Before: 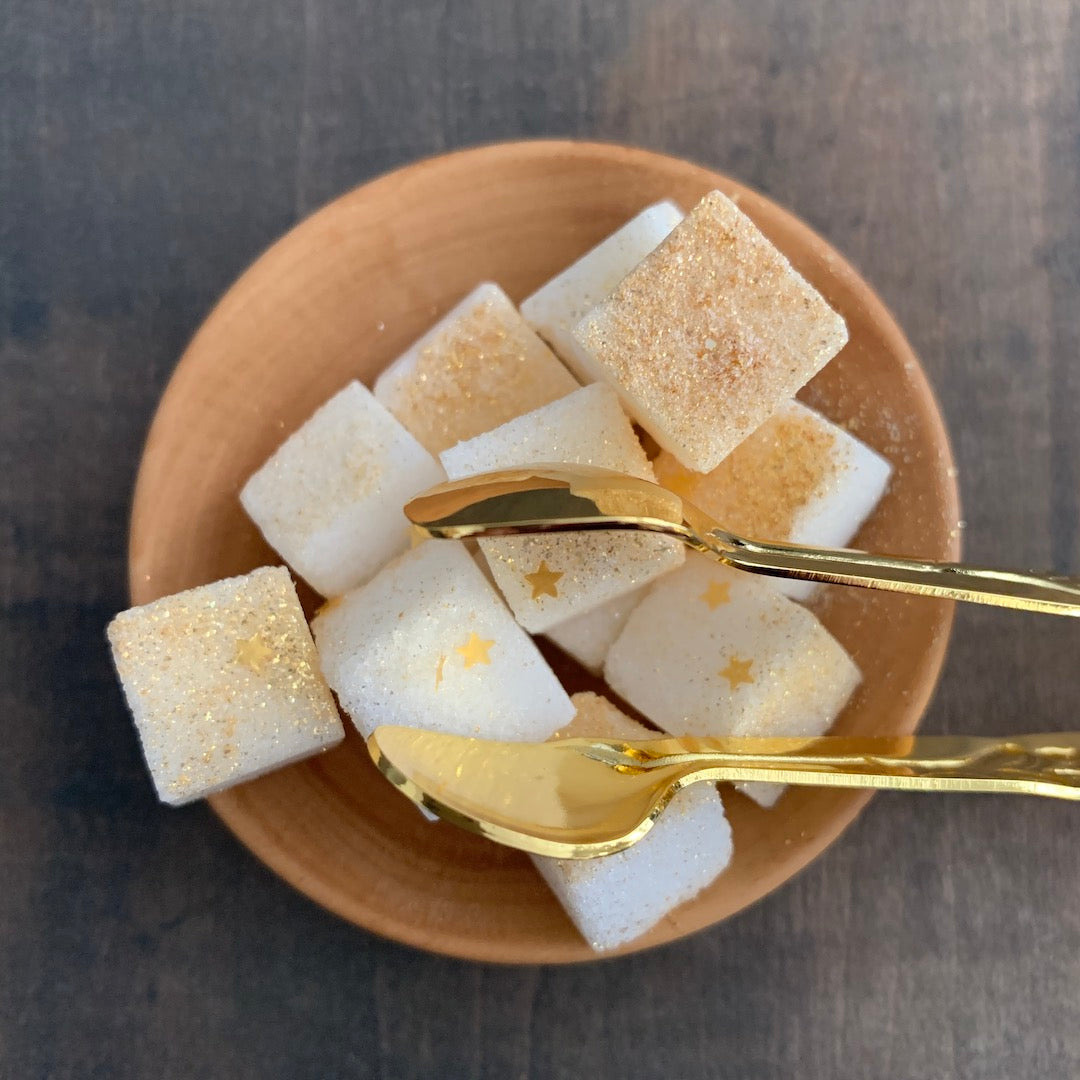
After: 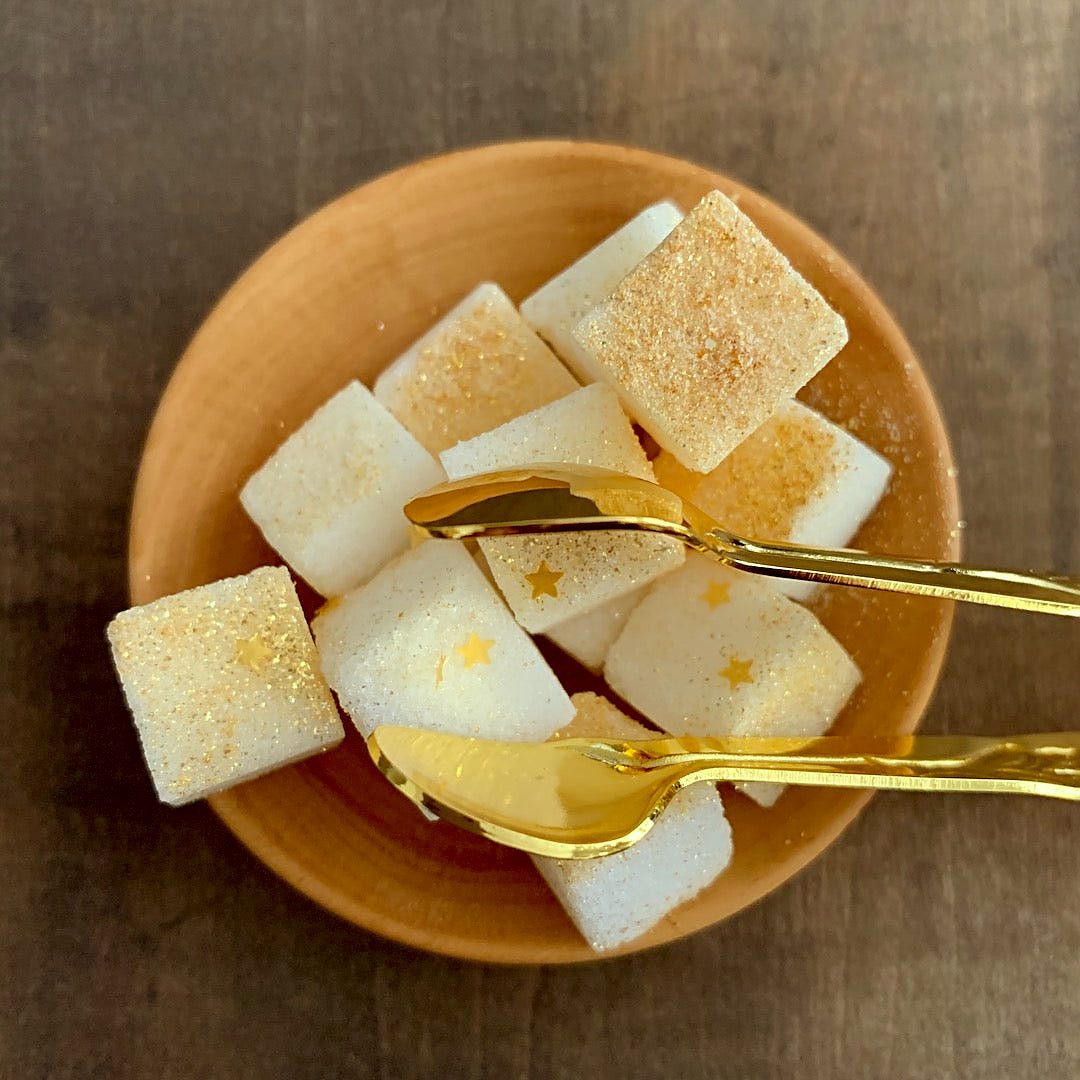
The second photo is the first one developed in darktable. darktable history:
sharpen: on, module defaults
color correction: highlights a* -6.23, highlights b* 9.49, shadows a* 10.56, shadows b* 23.67
exposure: black level correction 0.009, exposure 0.015 EV, compensate exposure bias true, compensate highlight preservation false
